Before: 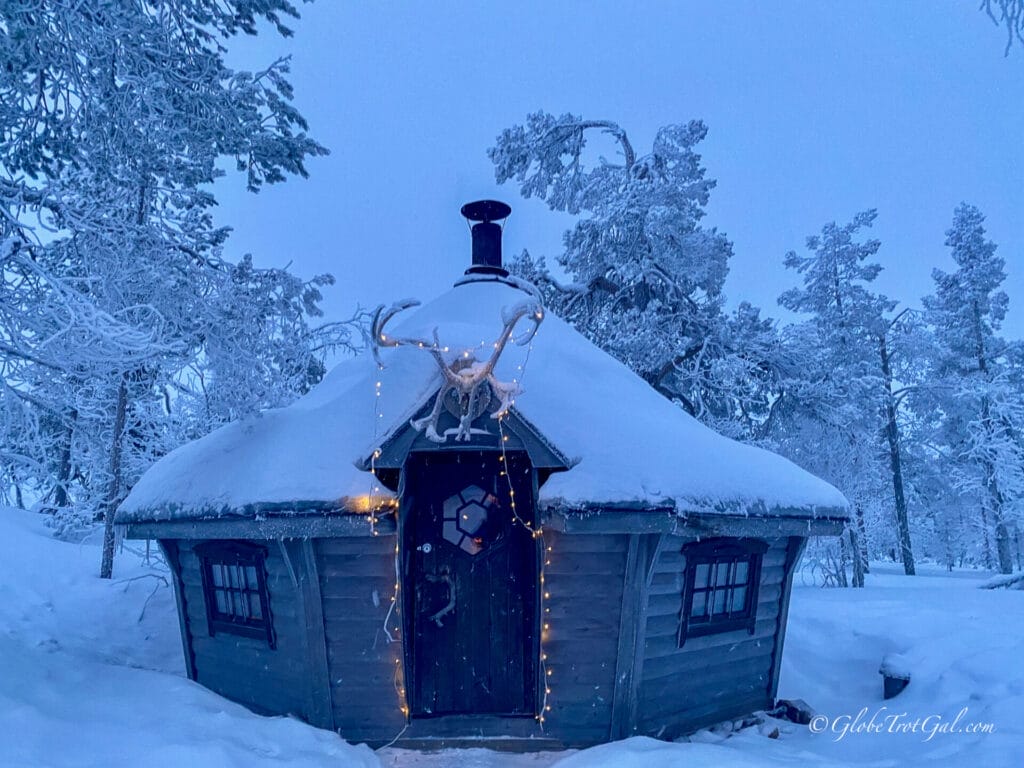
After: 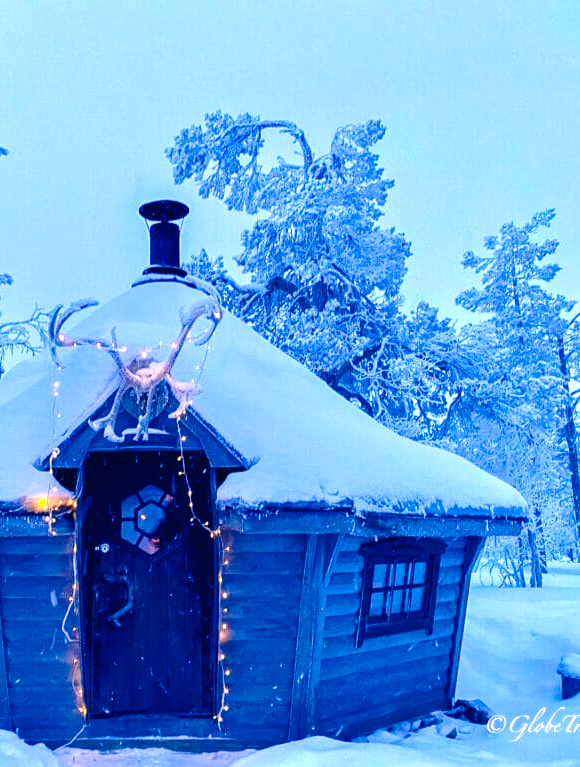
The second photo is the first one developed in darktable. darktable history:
base curve: curves: ch0 [(0, 0) (0.073, 0.04) (0.157, 0.139) (0.492, 0.492) (0.758, 0.758) (1, 1)], preserve colors none
color correction: highlights a* 14.46, highlights b* 5.85, shadows a* -5.53, shadows b* -15.24, saturation 0.85
exposure: black level correction 0, exposure 1.2 EV, compensate highlight preservation false
crop: left 31.458%, top 0%, right 11.876%
color balance rgb: linear chroma grading › global chroma 15%, perceptual saturation grading › global saturation 30%
